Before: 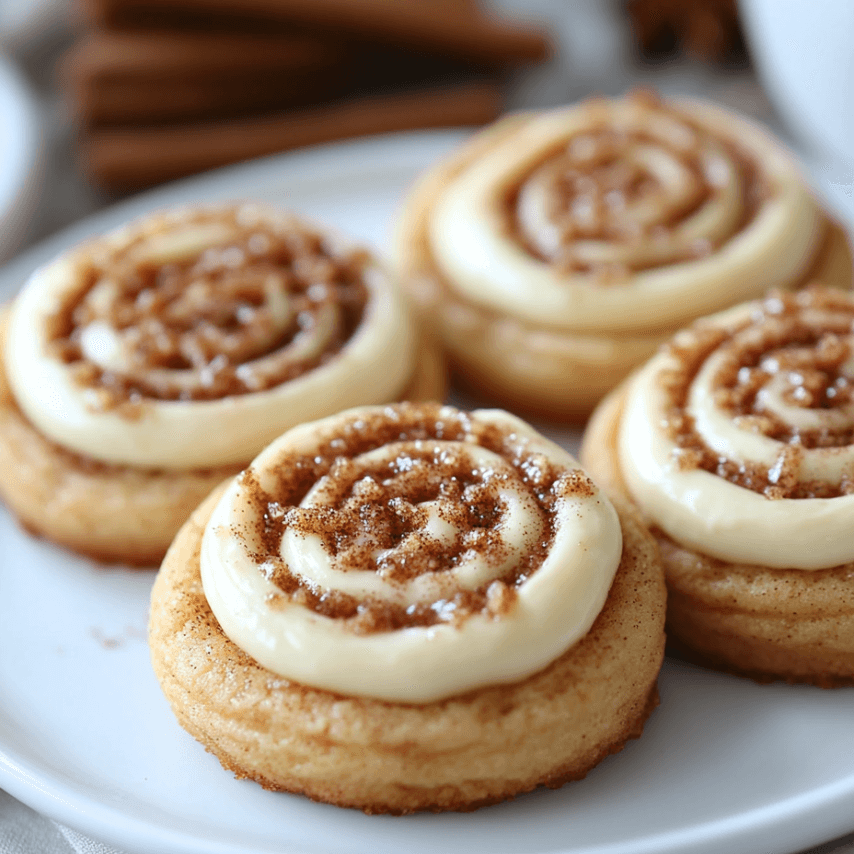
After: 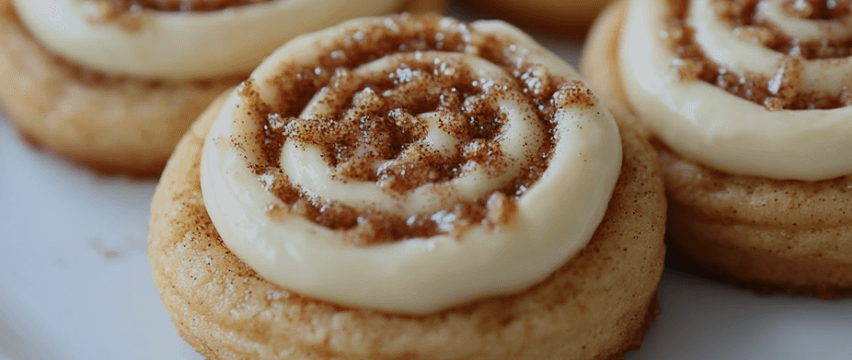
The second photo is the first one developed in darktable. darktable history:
exposure: black level correction 0, exposure -0.721 EV, compensate highlight preservation false
crop: top 45.551%, bottom 12.262%
